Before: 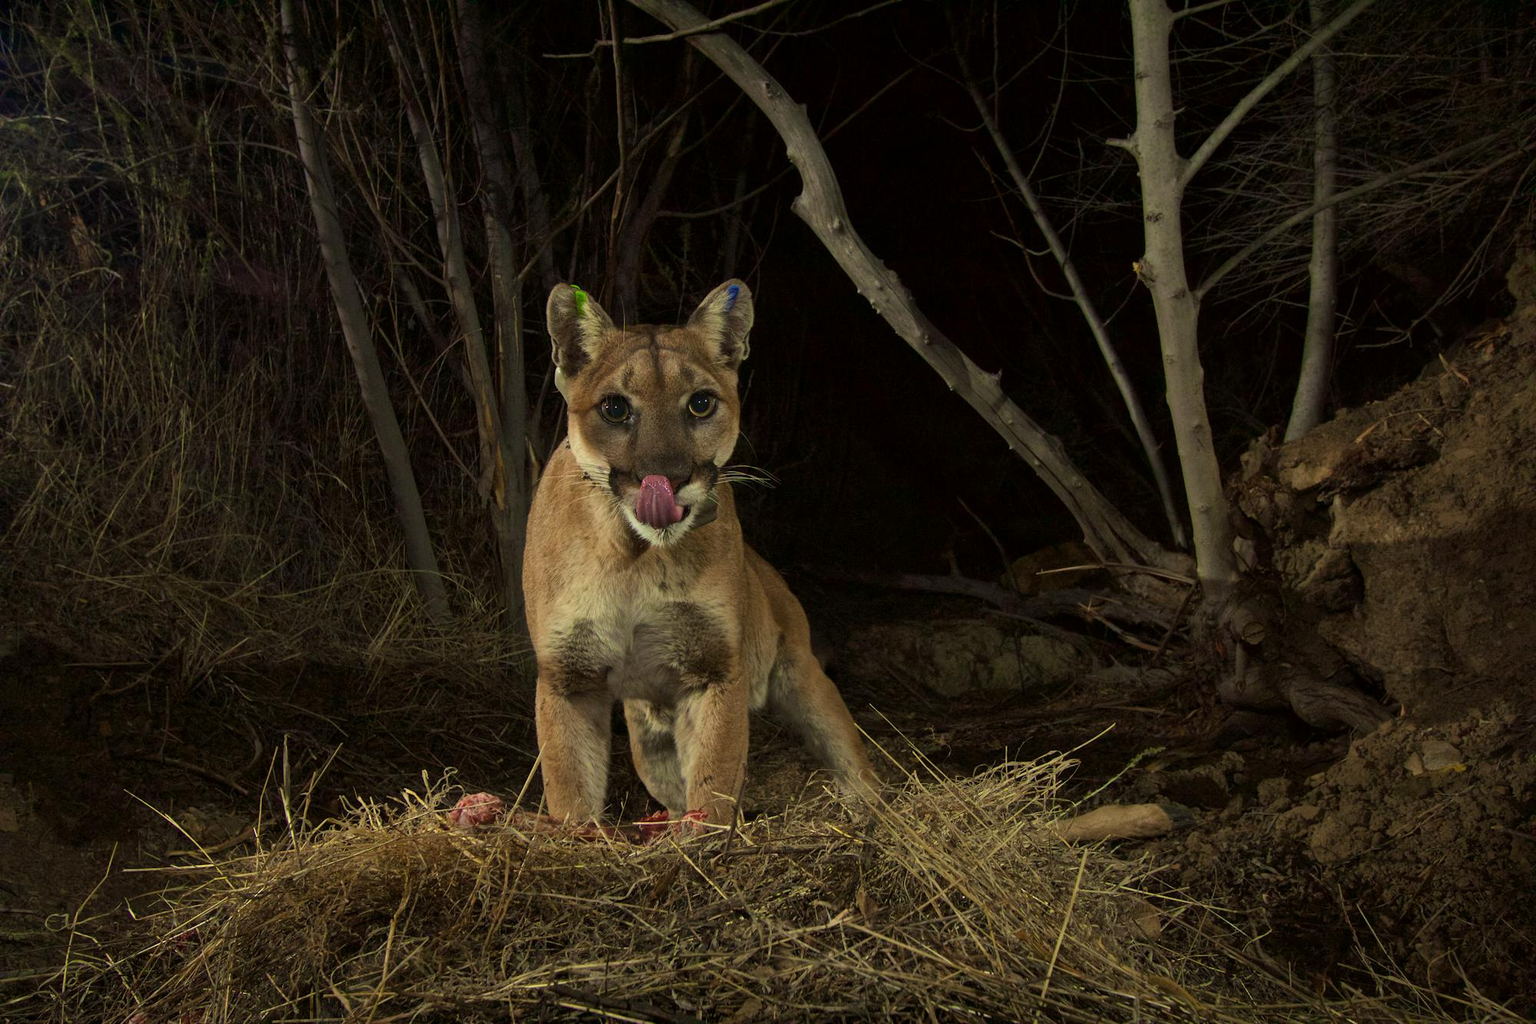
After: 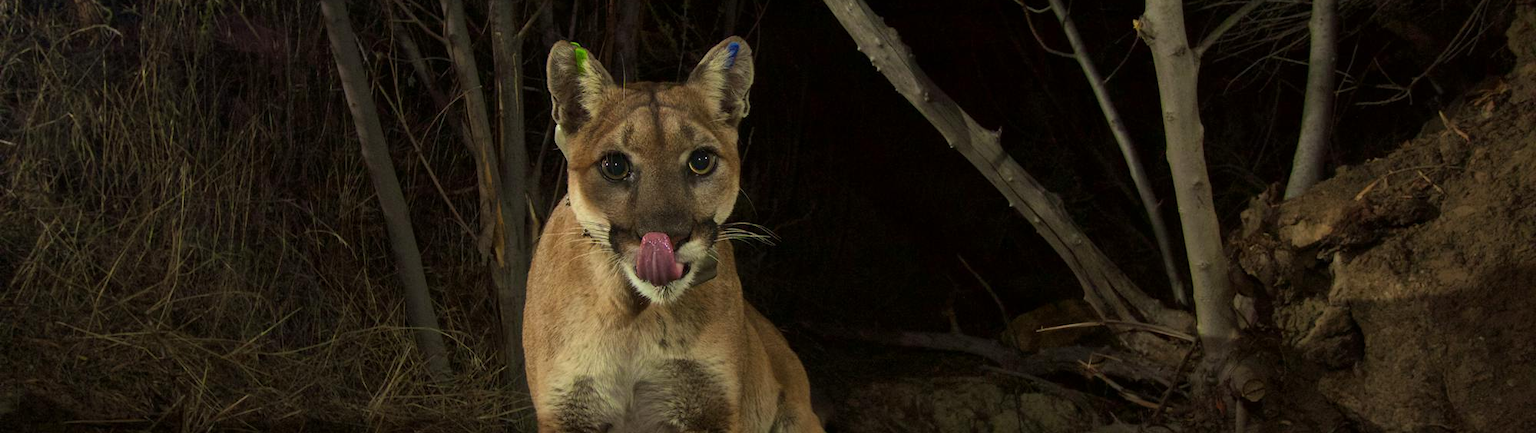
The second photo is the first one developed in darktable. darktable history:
crop and rotate: top 23.729%, bottom 33.909%
